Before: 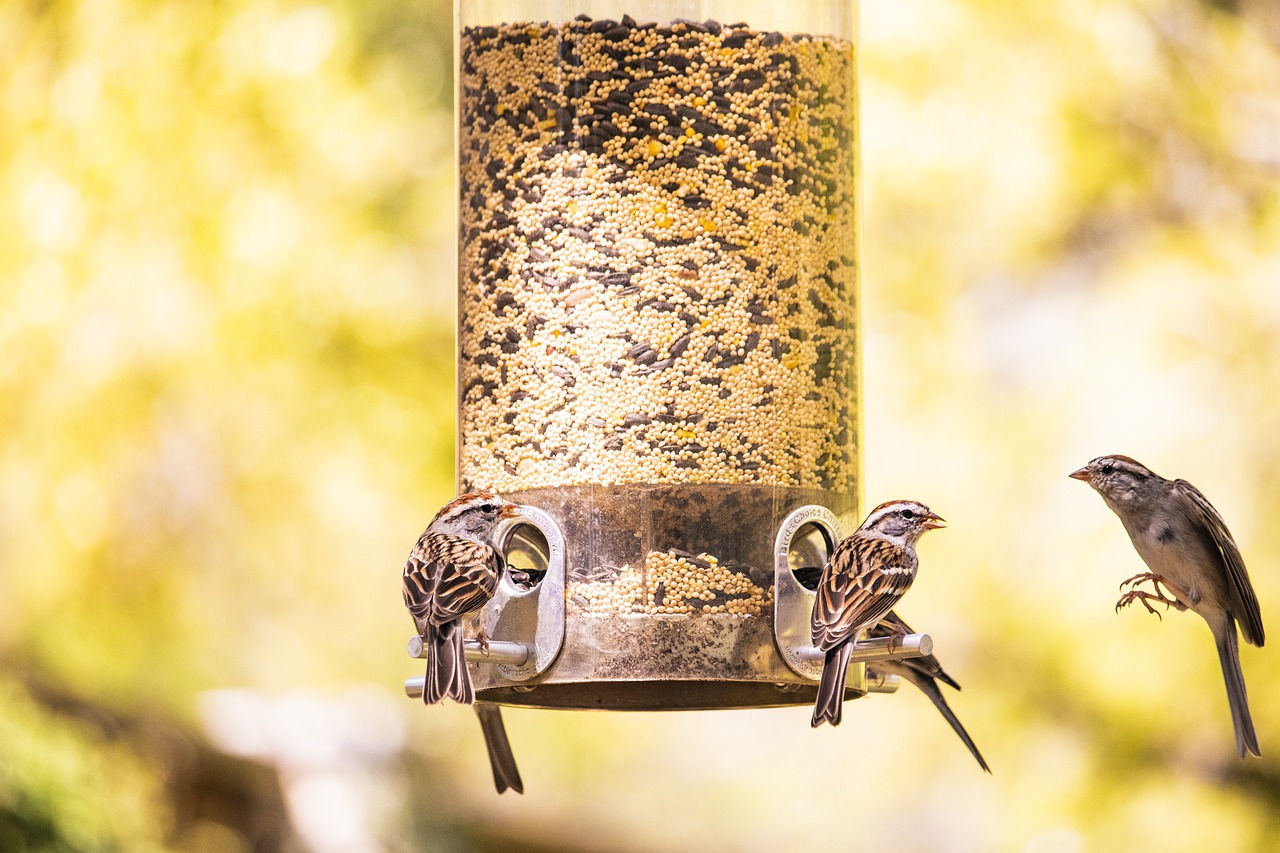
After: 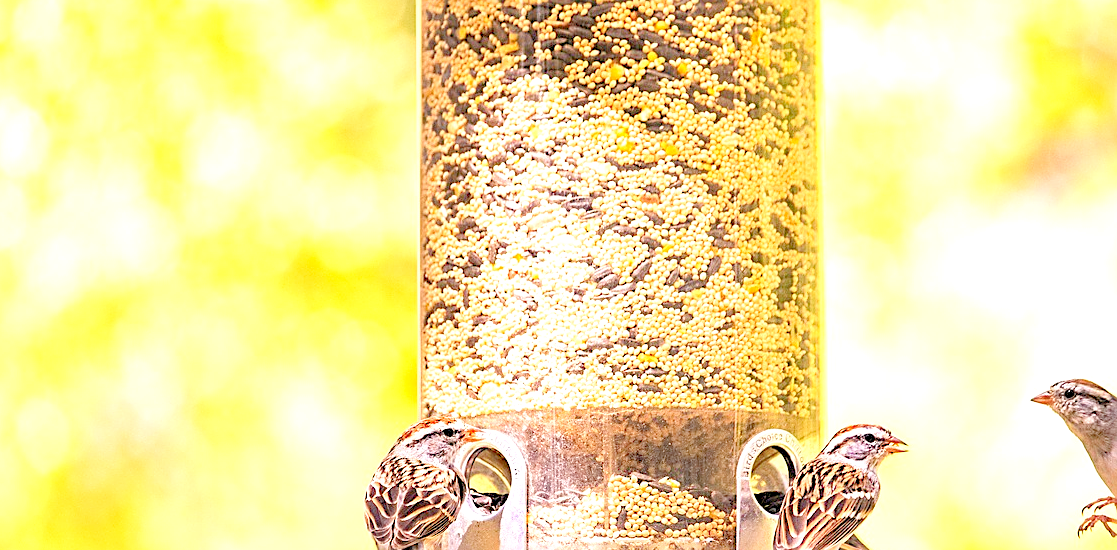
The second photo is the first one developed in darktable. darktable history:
crop: left 3.015%, top 8.969%, right 9.647%, bottom 26.457%
sharpen: amount 0.575
levels: levels [0.008, 0.318, 0.836]
haze removal: adaptive false
